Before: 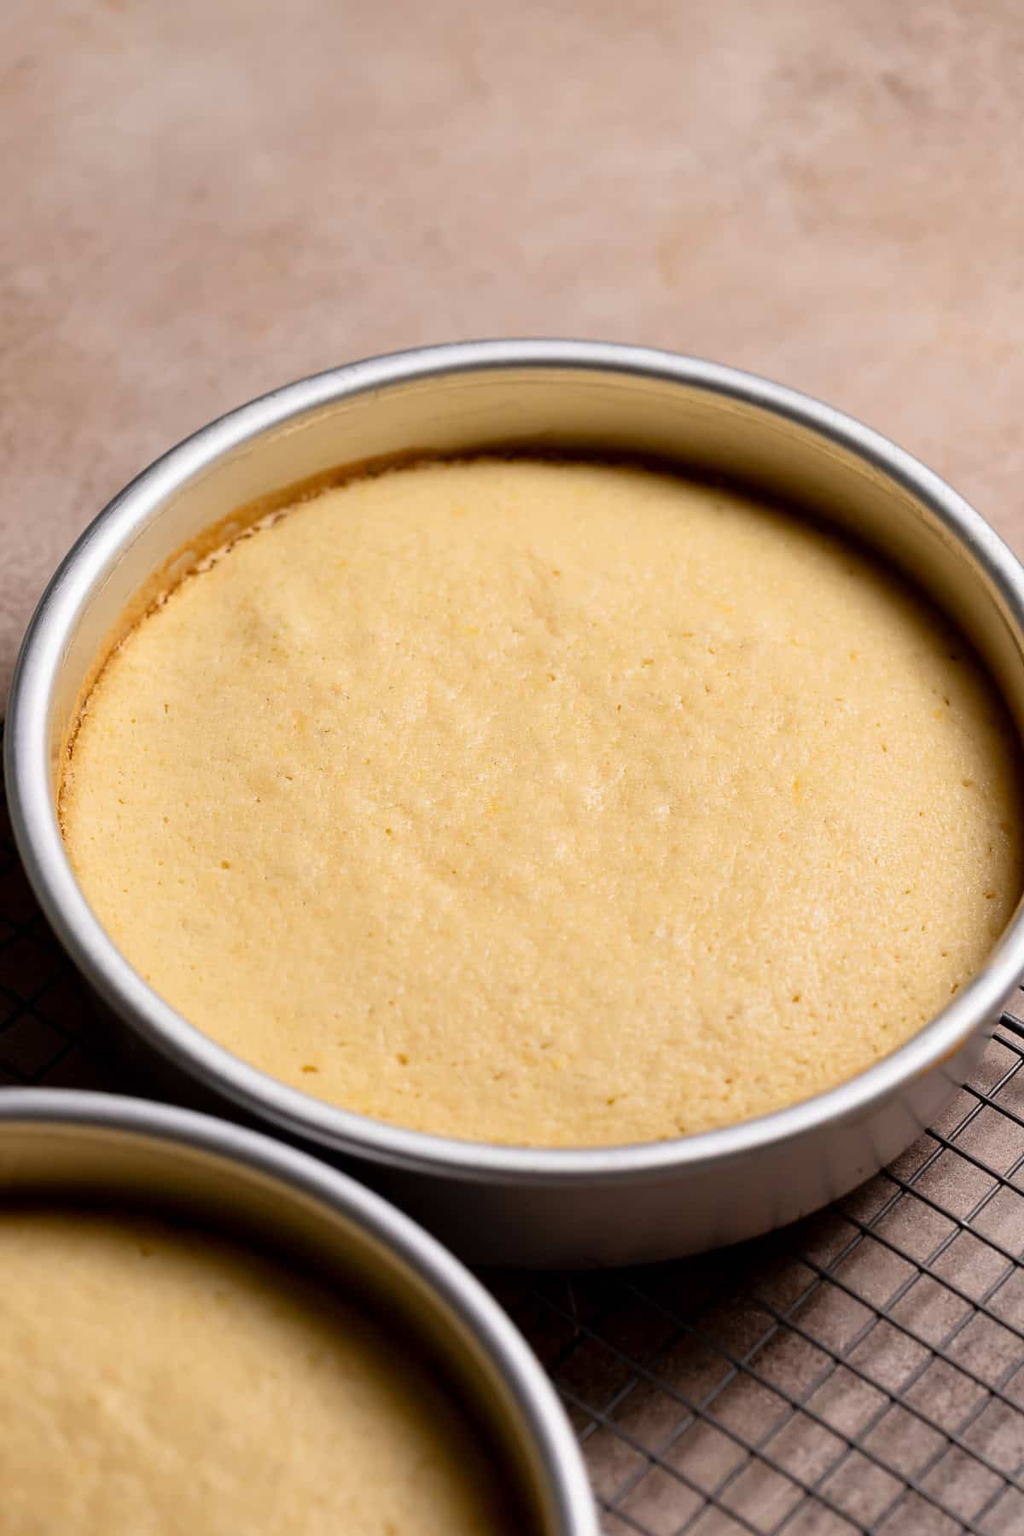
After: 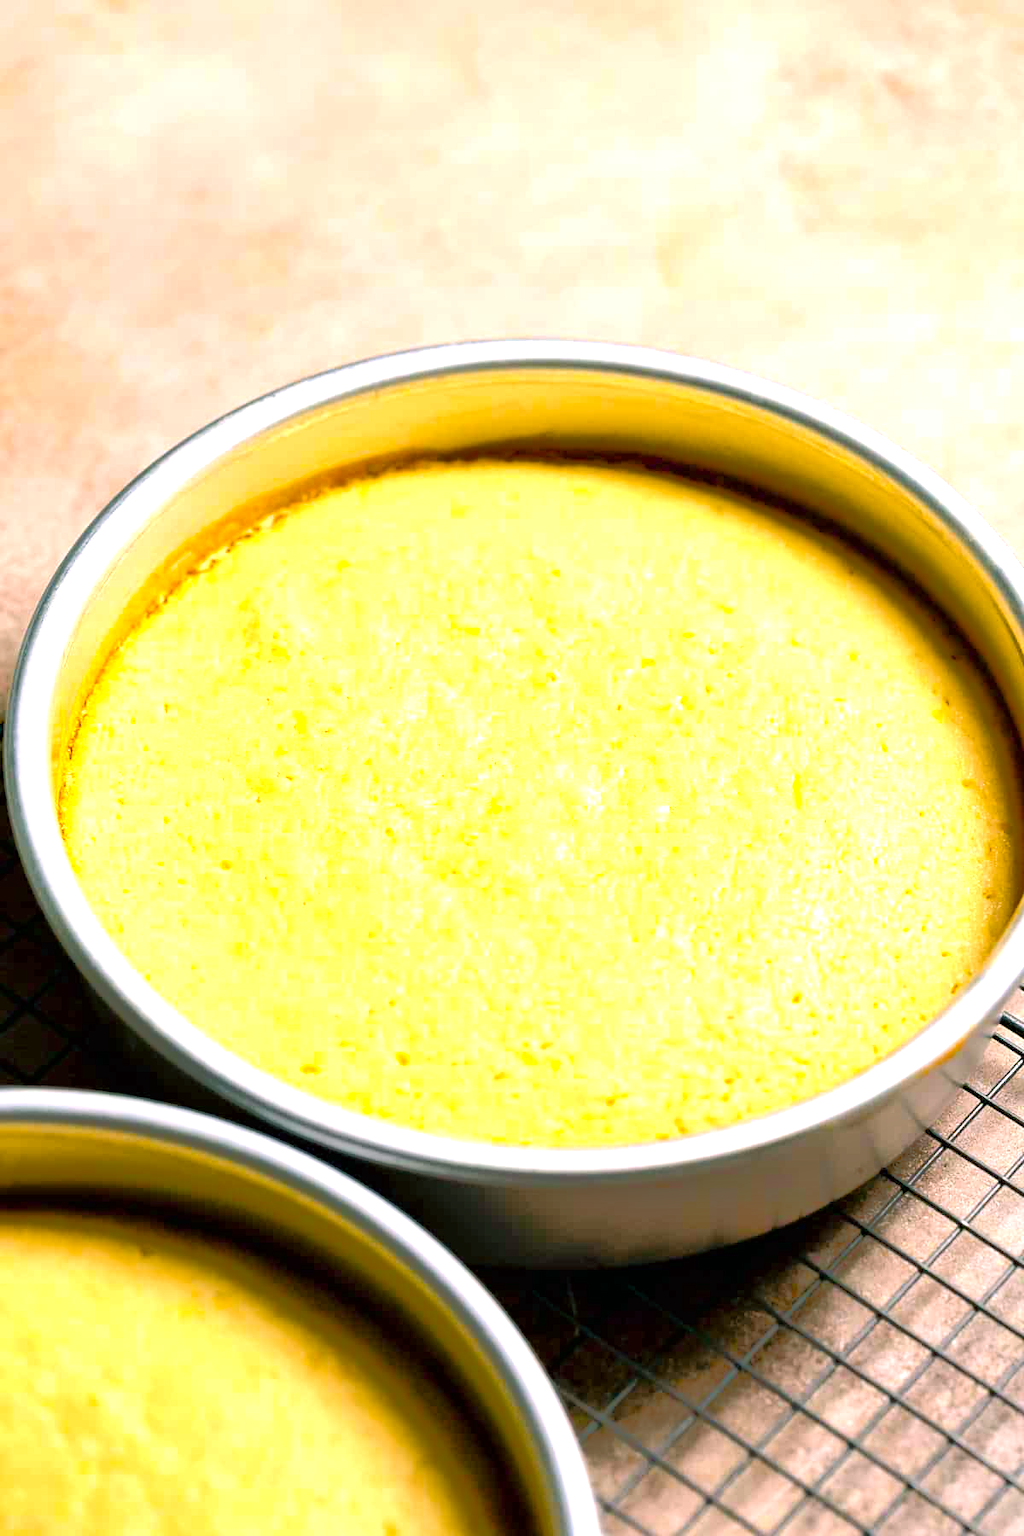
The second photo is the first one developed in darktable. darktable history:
tone equalizer: -8 EV -0.524 EV, -7 EV -0.331 EV, -6 EV -0.062 EV, -5 EV 0.441 EV, -4 EV 0.976 EV, -3 EV 0.784 EV, -2 EV -0.015 EV, -1 EV 0.137 EV, +0 EV -0.034 EV
exposure: exposure 1.147 EV, compensate highlight preservation false
color balance rgb: power › chroma 2.147%, power › hue 167.46°, linear chroma grading › global chroma 14.387%, perceptual saturation grading › global saturation 25.755%, perceptual brilliance grading › global brilliance 3.64%, global vibrance 20%
